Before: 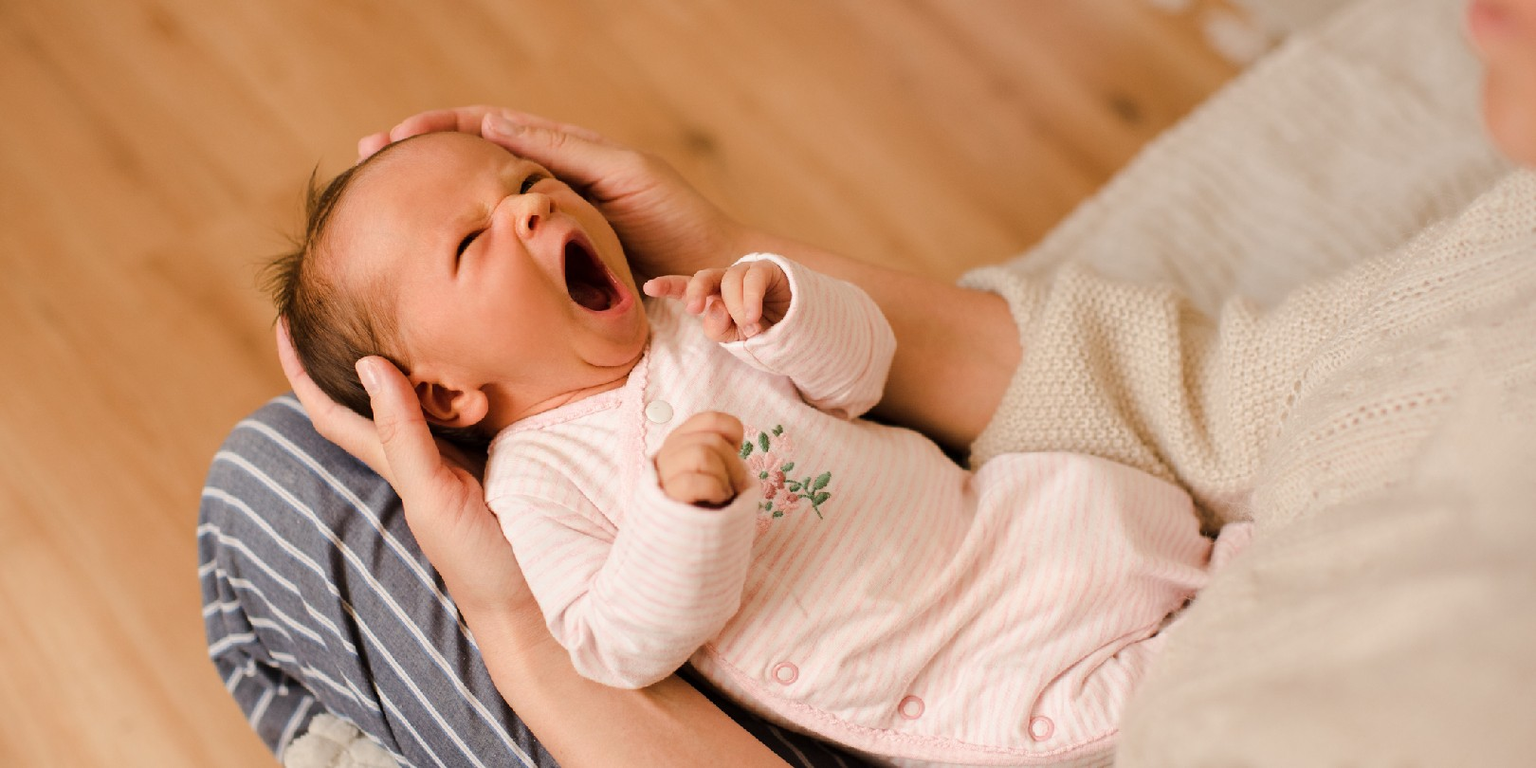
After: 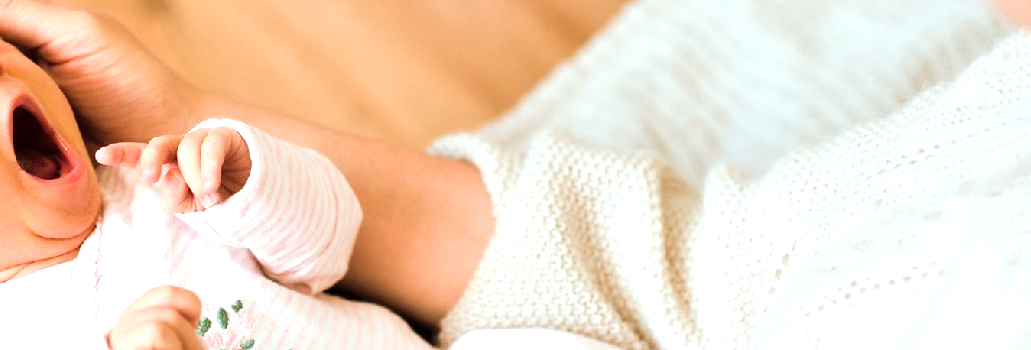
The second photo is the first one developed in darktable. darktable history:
color correction: highlights a* -11.71, highlights b* -15.58
vignetting: fall-off start 100%, fall-off radius 71%, brightness -0.434, saturation -0.2, width/height ratio 1.178, dithering 8-bit output, unbound false
crop: left 36.005%, top 18.293%, right 0.31%, bottom 38.444%
tone equalizer: -8 EV 0.001 EV, -7 EV -0.004 EV, -6 EV 0.009 EV, -5 EV 0.032 EV, -4 EV 0.276 EV, -3 EV 0.644 EV, -2 EV 0.584 EV, -1 EV 0.187 EV, +0 EV 0.024 EV
levels: levels [0, 0.394, 0.787]
